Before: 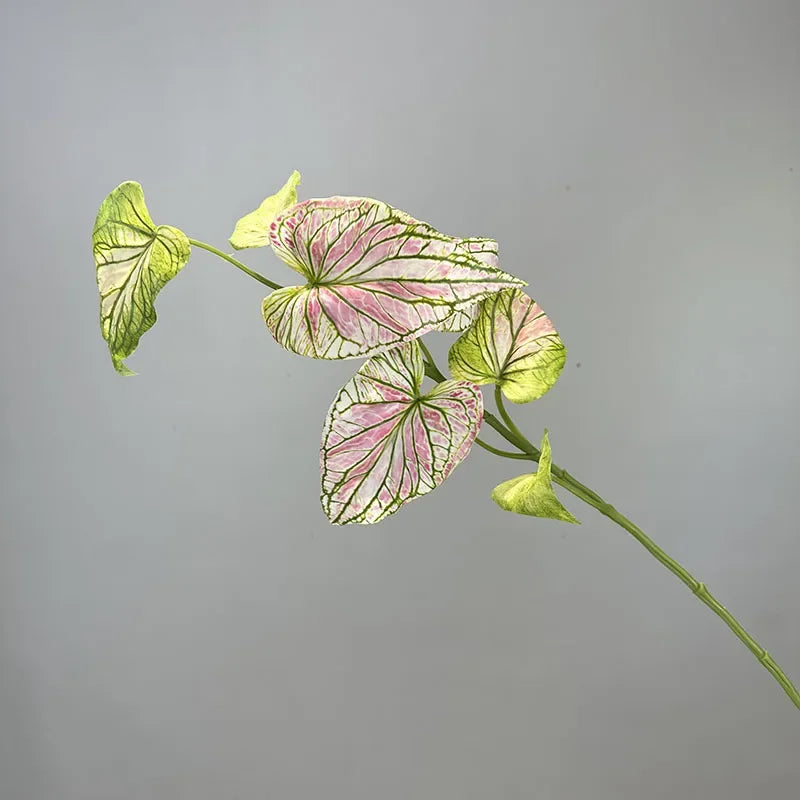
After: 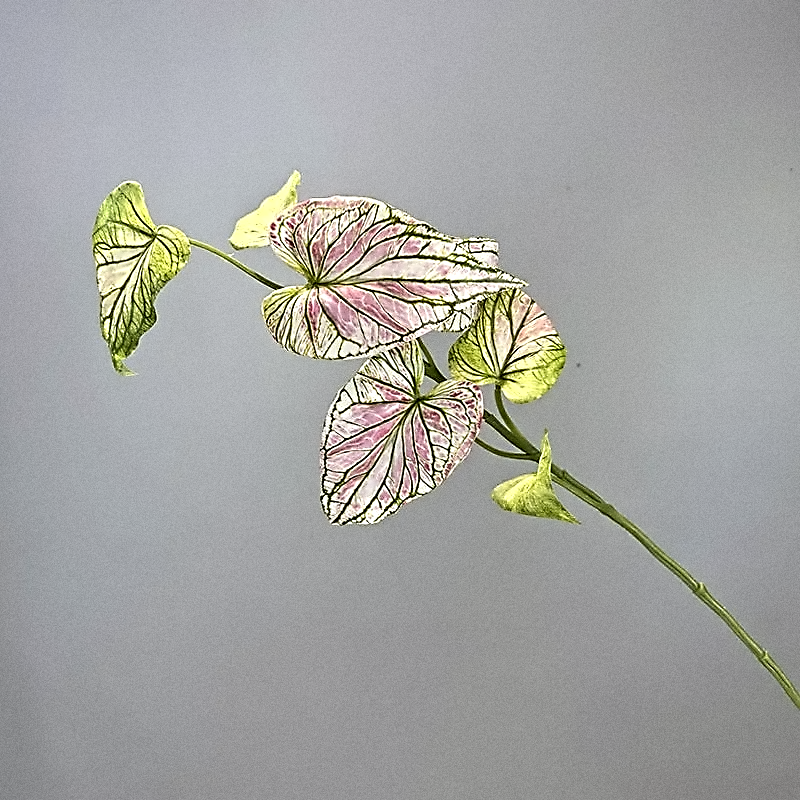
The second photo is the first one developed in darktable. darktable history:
sharpen: on, module defaults
contrast equalizer: octaves 7, y [[0.5, 0.542, 0.583, 0.625, 0.667, 0.708], [0.5 ×6], [0.5 ×6], [0, 0.033, 0.067, 0.1, 0.133, 0.167], [0, 0.05, 0.1, 0.15, 0.2, 0.25]]
grain: on, module defaults
white balance: red 1.004, blue 1.024
